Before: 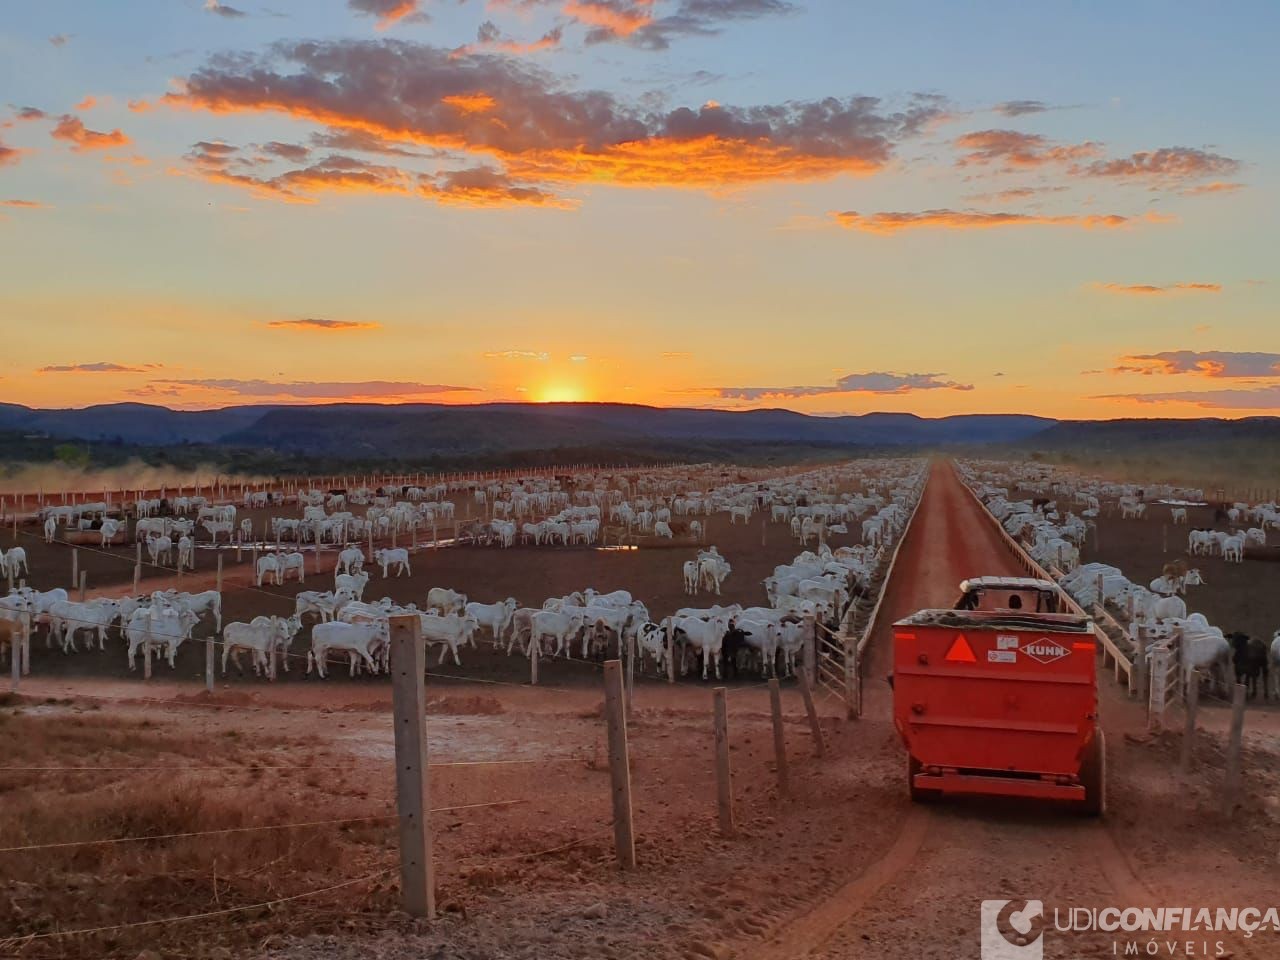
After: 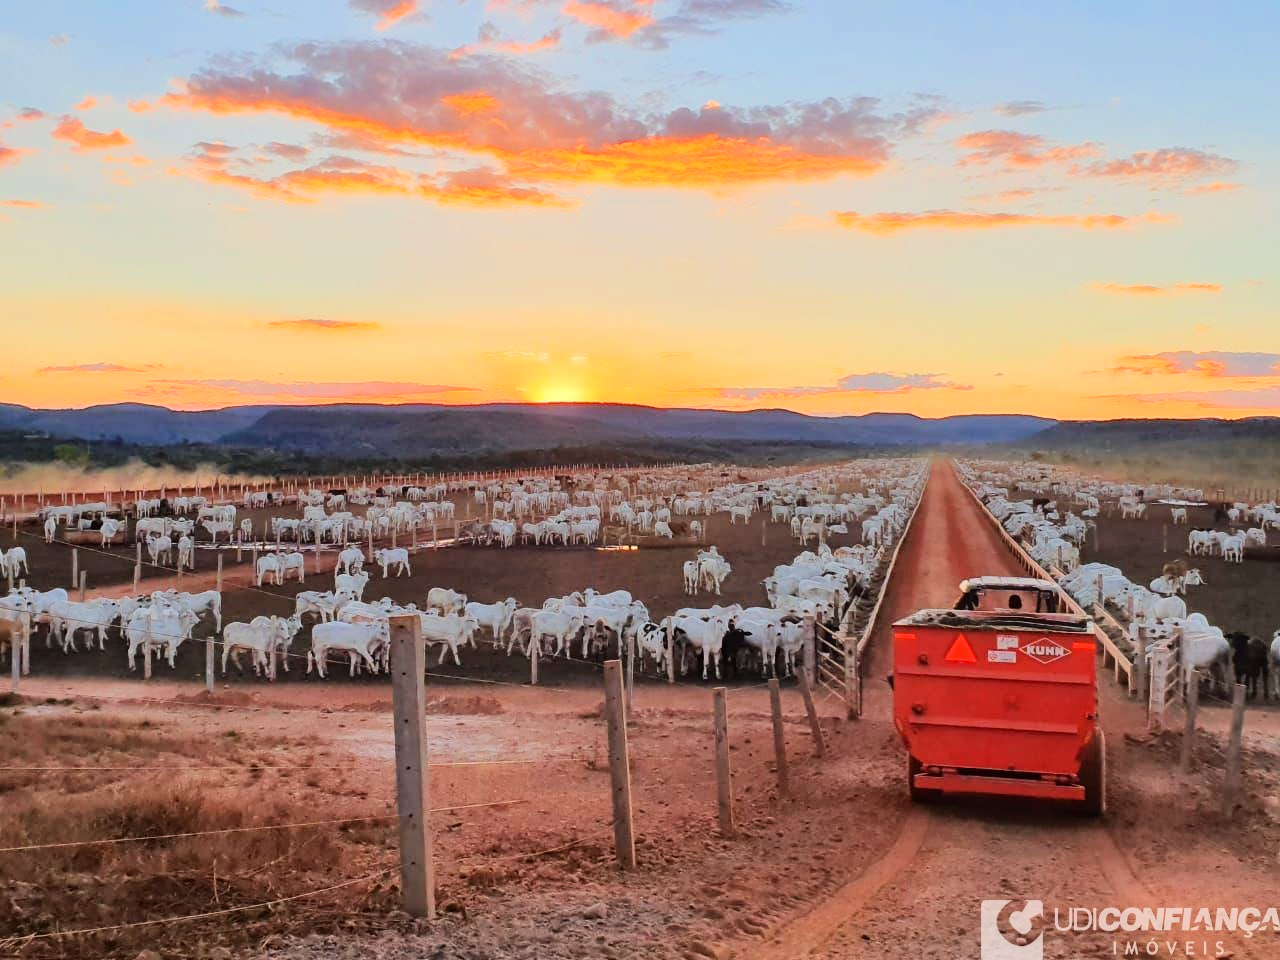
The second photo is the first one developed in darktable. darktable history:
tone equalizer: -7 EV 0.161 EV, -6 EV 0.569 EV, -5 EV 1.18 EV, -4 EV 1.33 EV, -3 EV 1.13 EV, -2 EV 0.6 EV, -1 EV 0.168 EV, edges refinement/feathering 500, mask exposure compensation -1.57 EV, preserve details no
